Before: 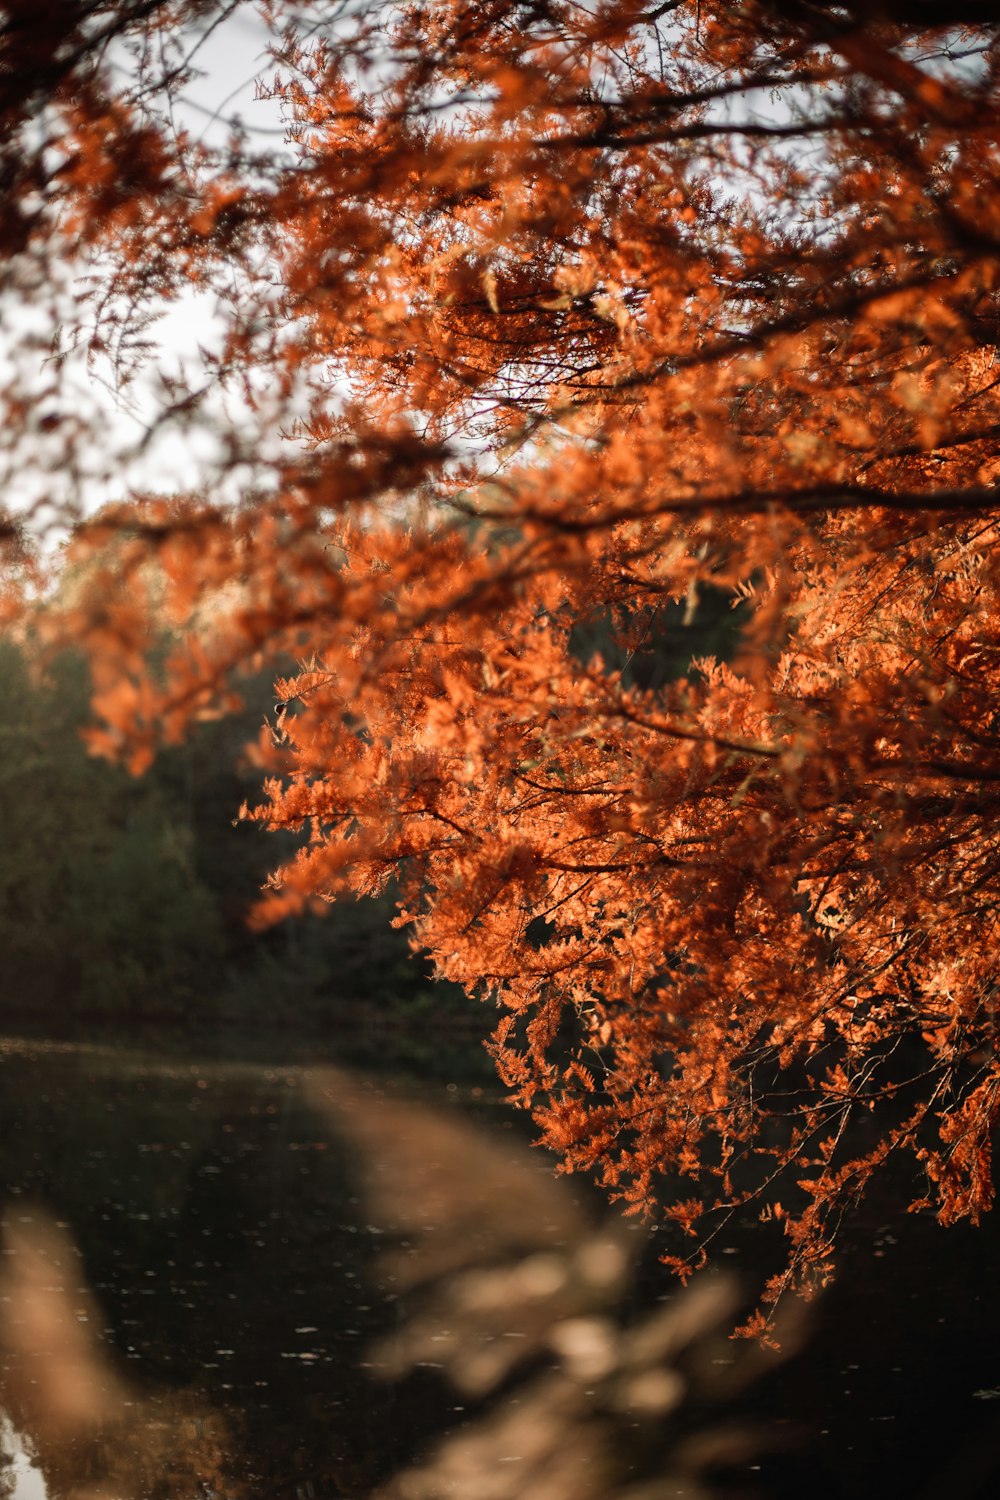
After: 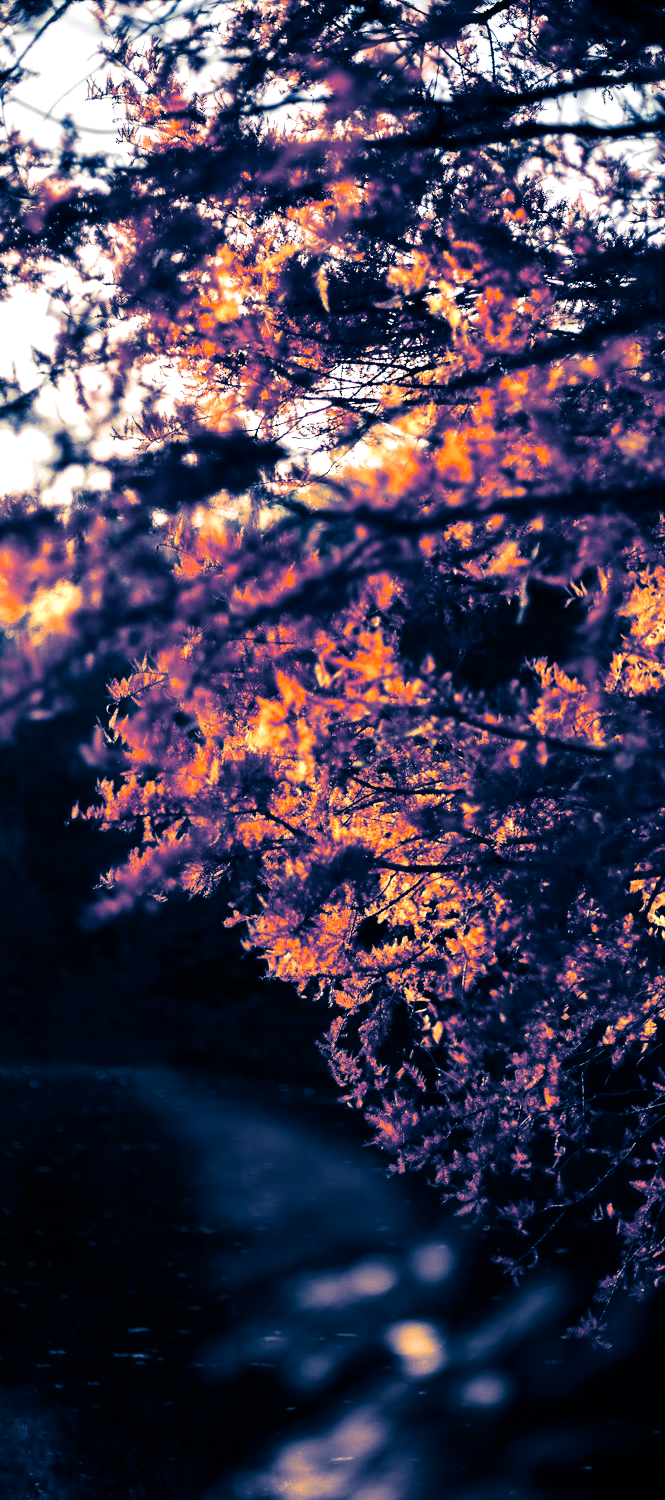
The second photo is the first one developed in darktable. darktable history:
exposure: exposure 0.128 EV, compensate highlight preservation false
contrast brightness saturation: contrast 0.1, brightness -0.26, saturation 0.14
tone equalizer: -8 EV 0.001 EV, -7 EV -0.002 EV, -6 EV 0.002 EV, -5 EV -0.03 EV, -4 EV -0.116 EV, -3 EV -0.169 EV, -2 EV 0.24 EV, -1 EV 0.702 EV, +0 EV 0.493 EV
crop: left 16.899%, right 16.556%
split-toning: shadows › hue 226.8°, shadows › saturation 1, highlights › saturation 0, balance -61.41
velvia: on, module defaults
shadows and highlights: shadows 25, highlights -48, soften with gaussian
